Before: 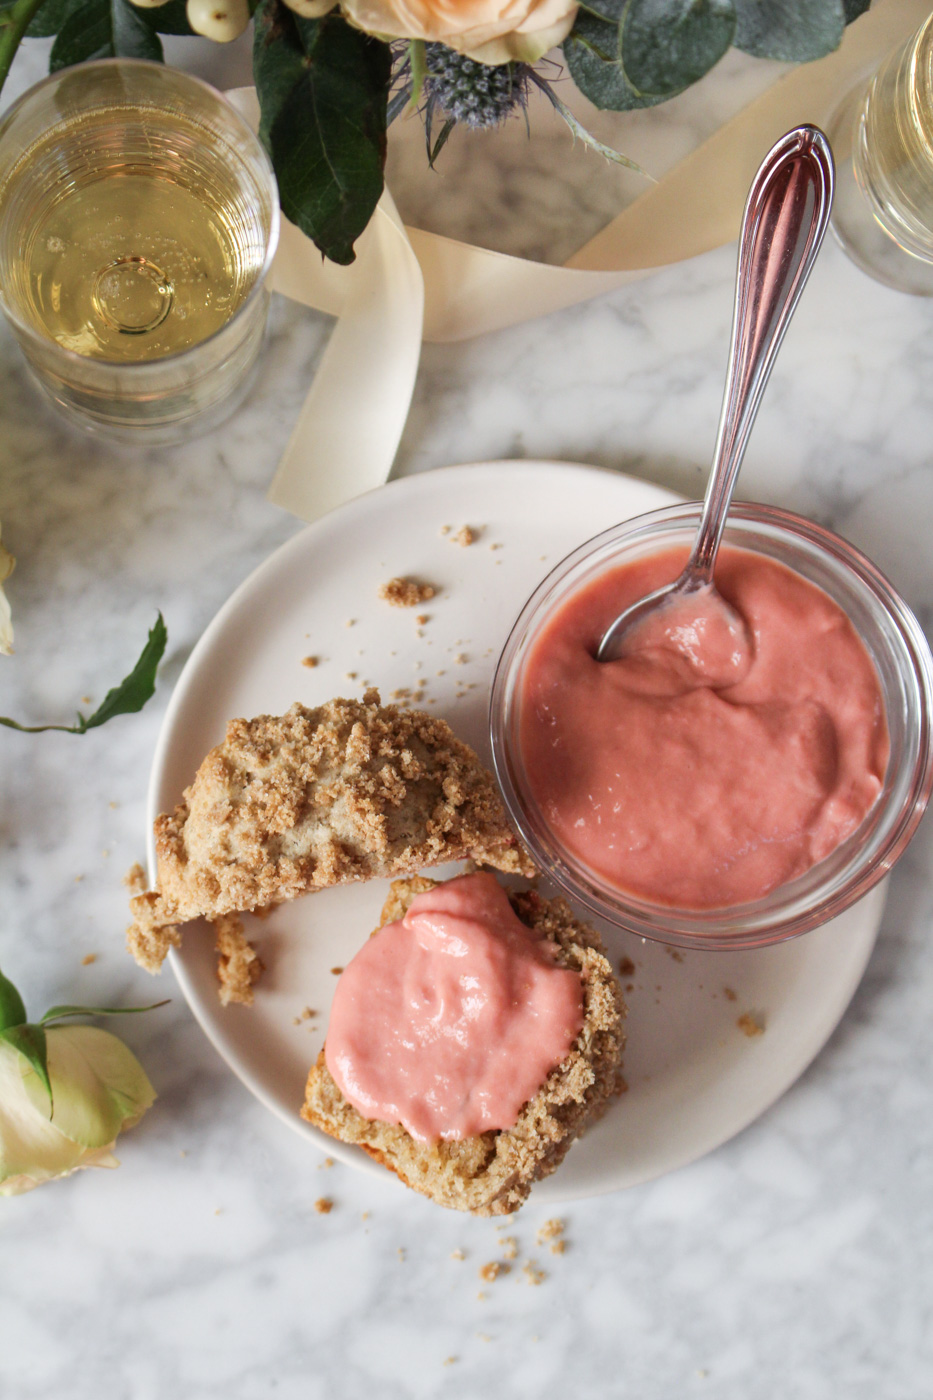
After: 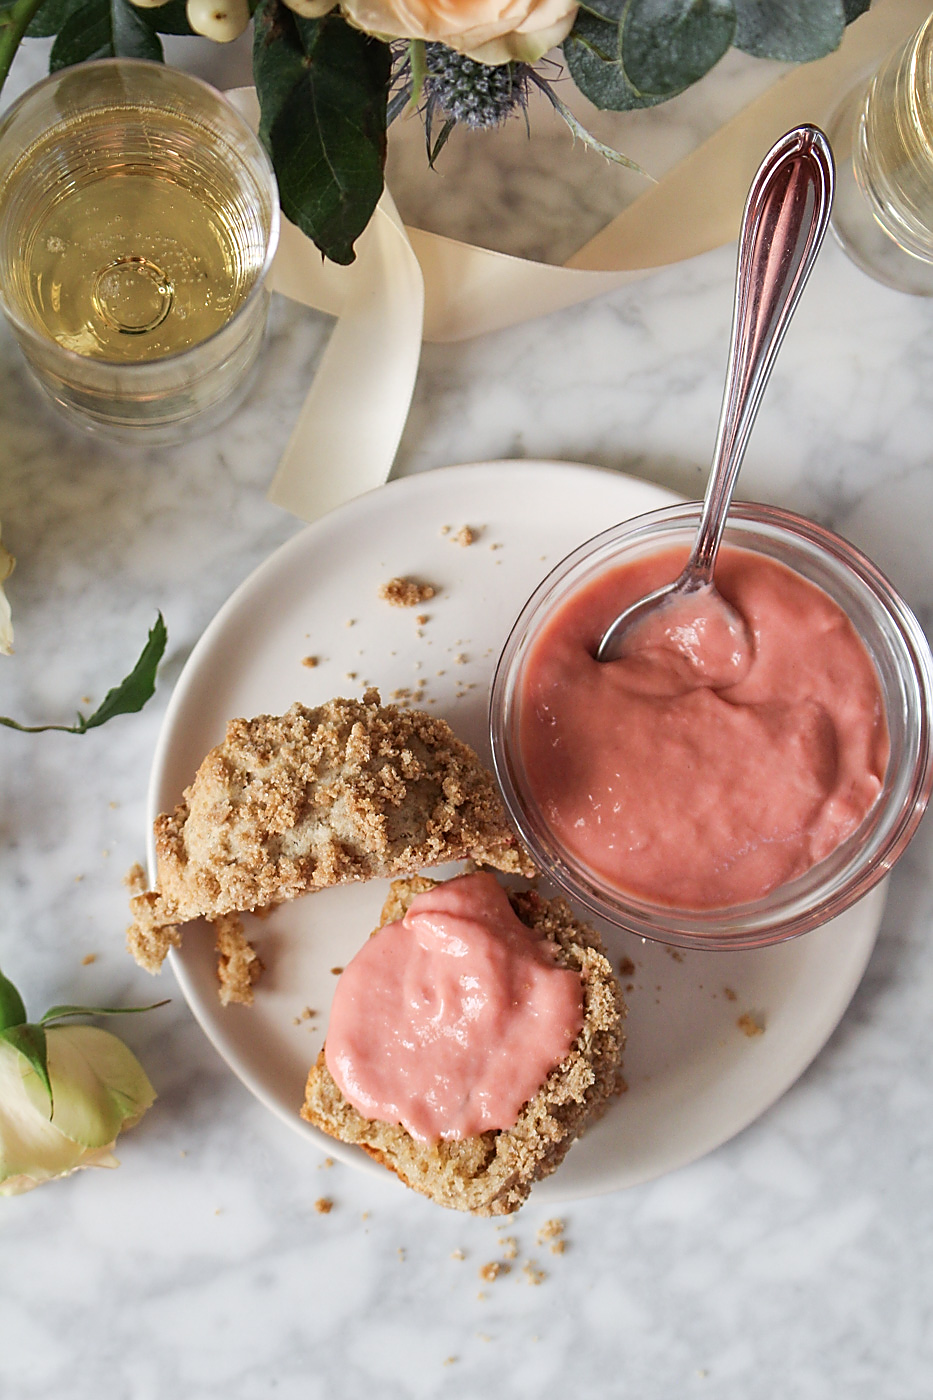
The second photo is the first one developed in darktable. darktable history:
sharpen: radius 1.395, amount 1.239, threshold 0.707
